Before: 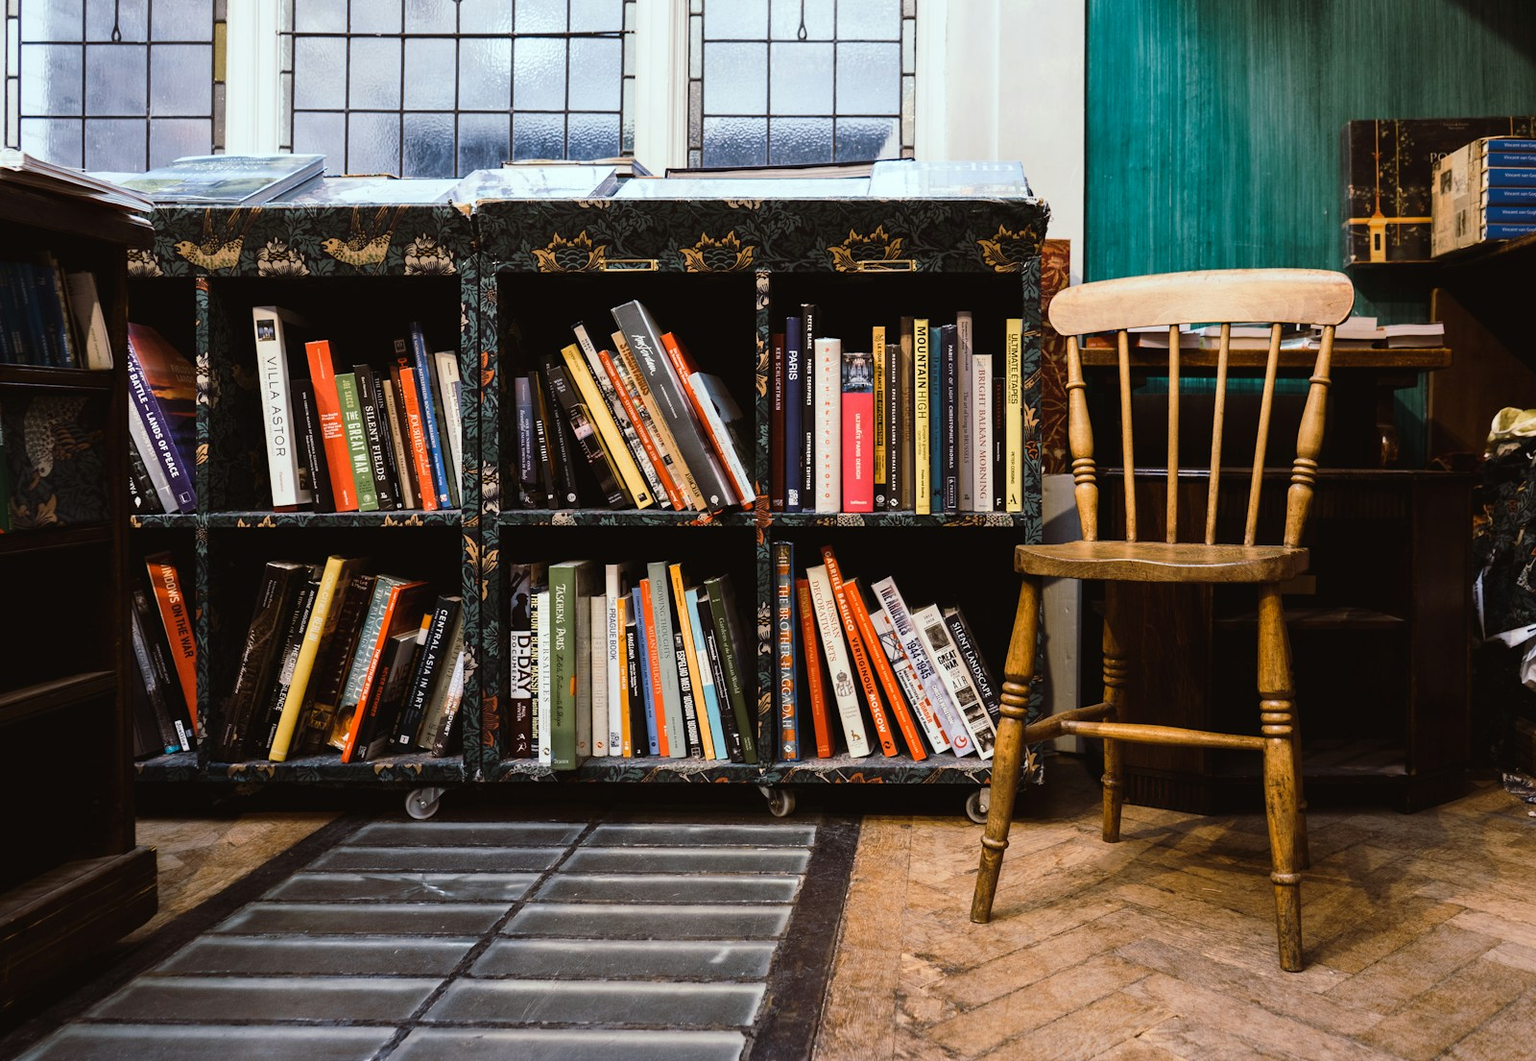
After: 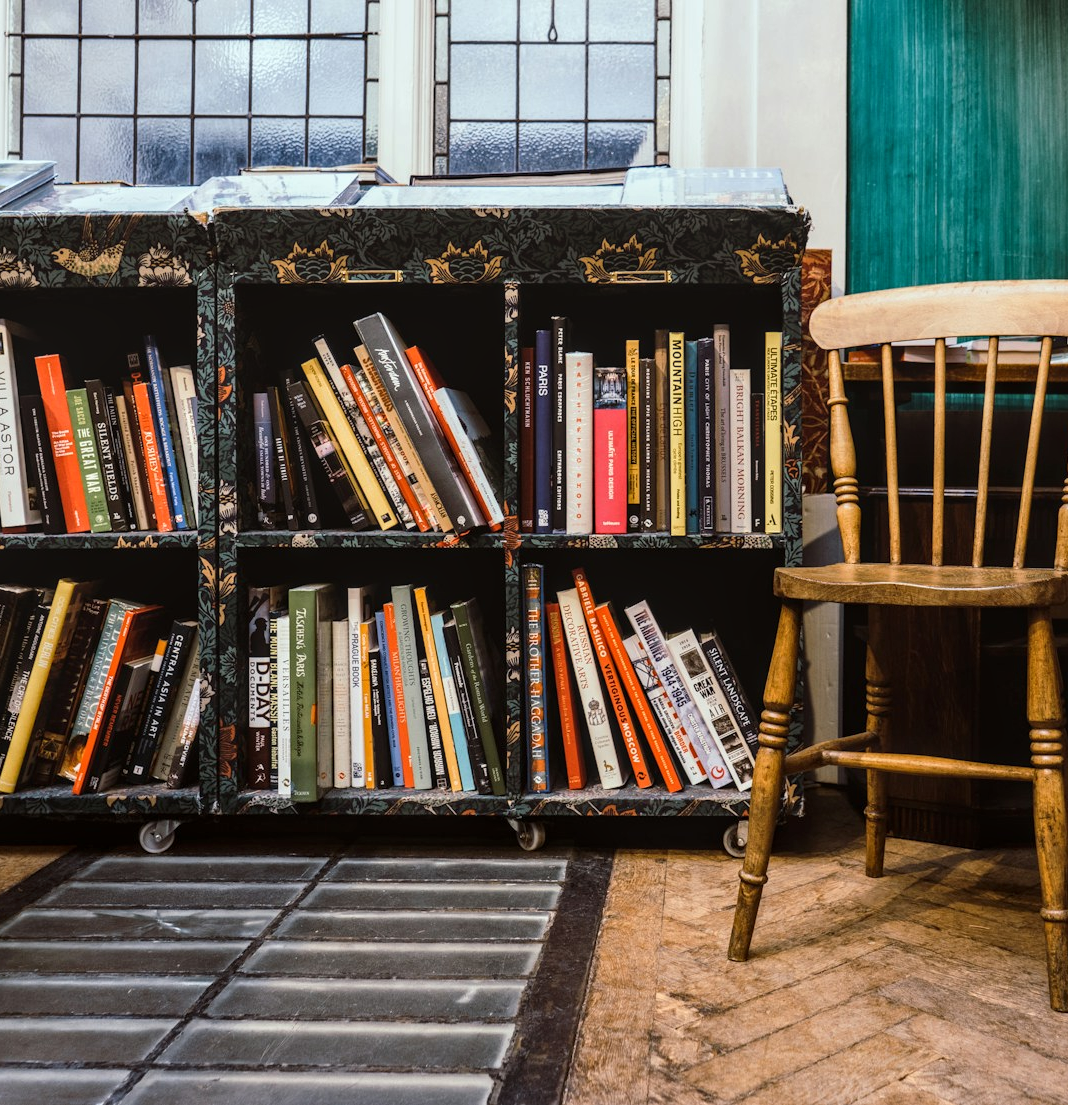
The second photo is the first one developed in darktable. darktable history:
crop and rotate: left 17.746%, right 15.451%
local contrast: on, module defaults
